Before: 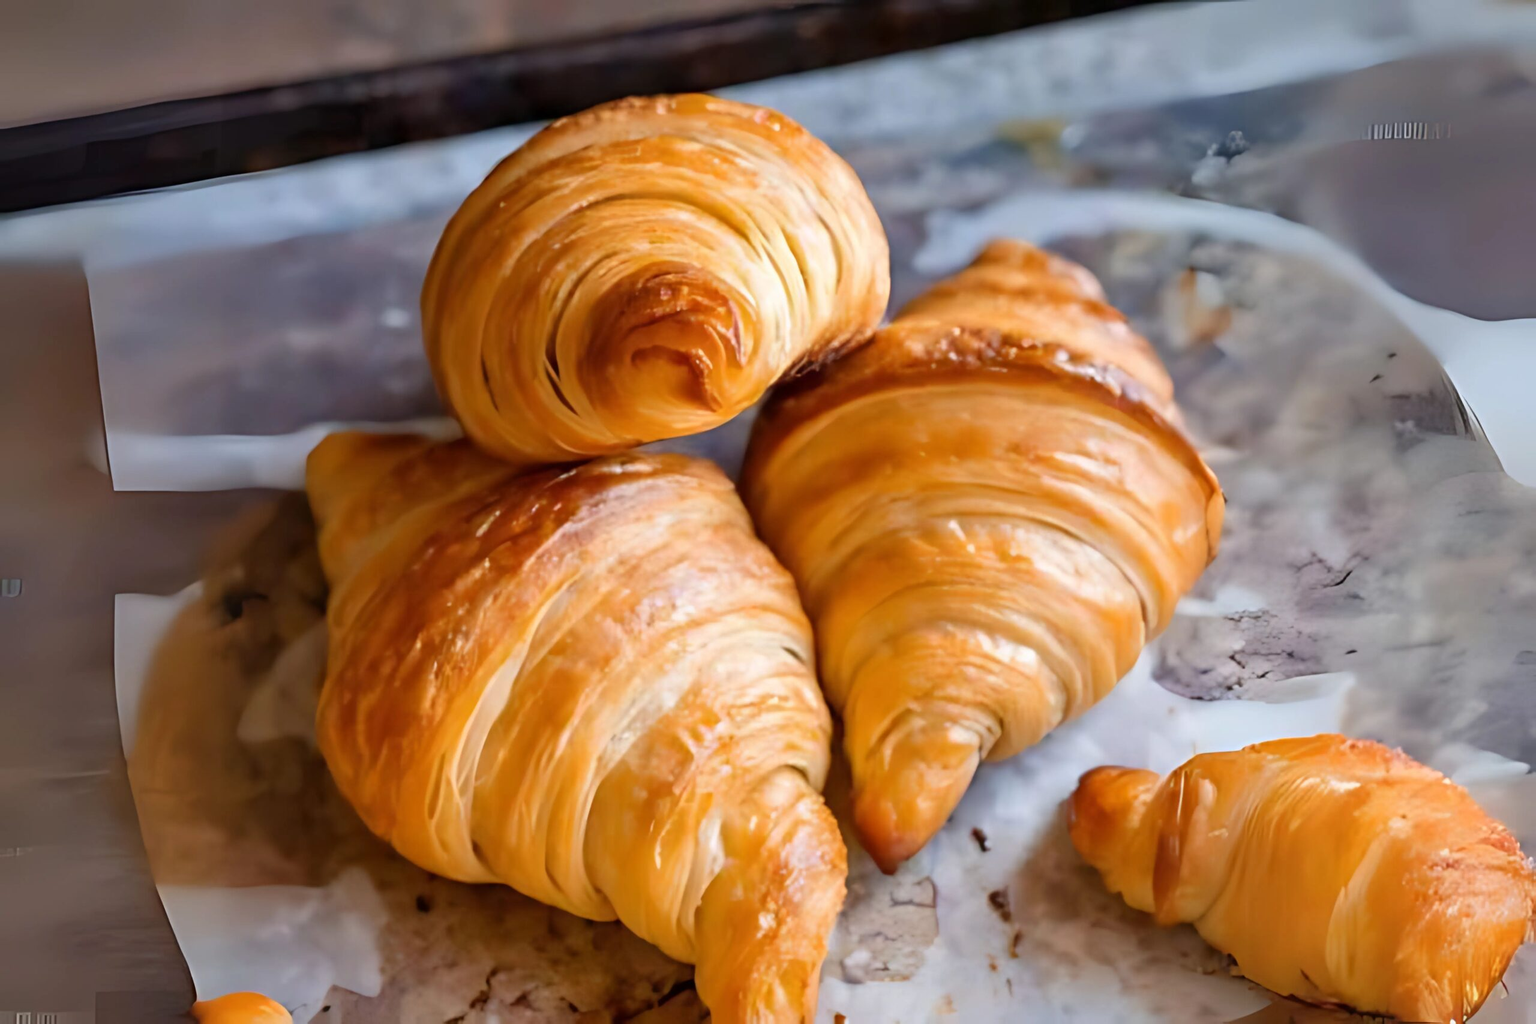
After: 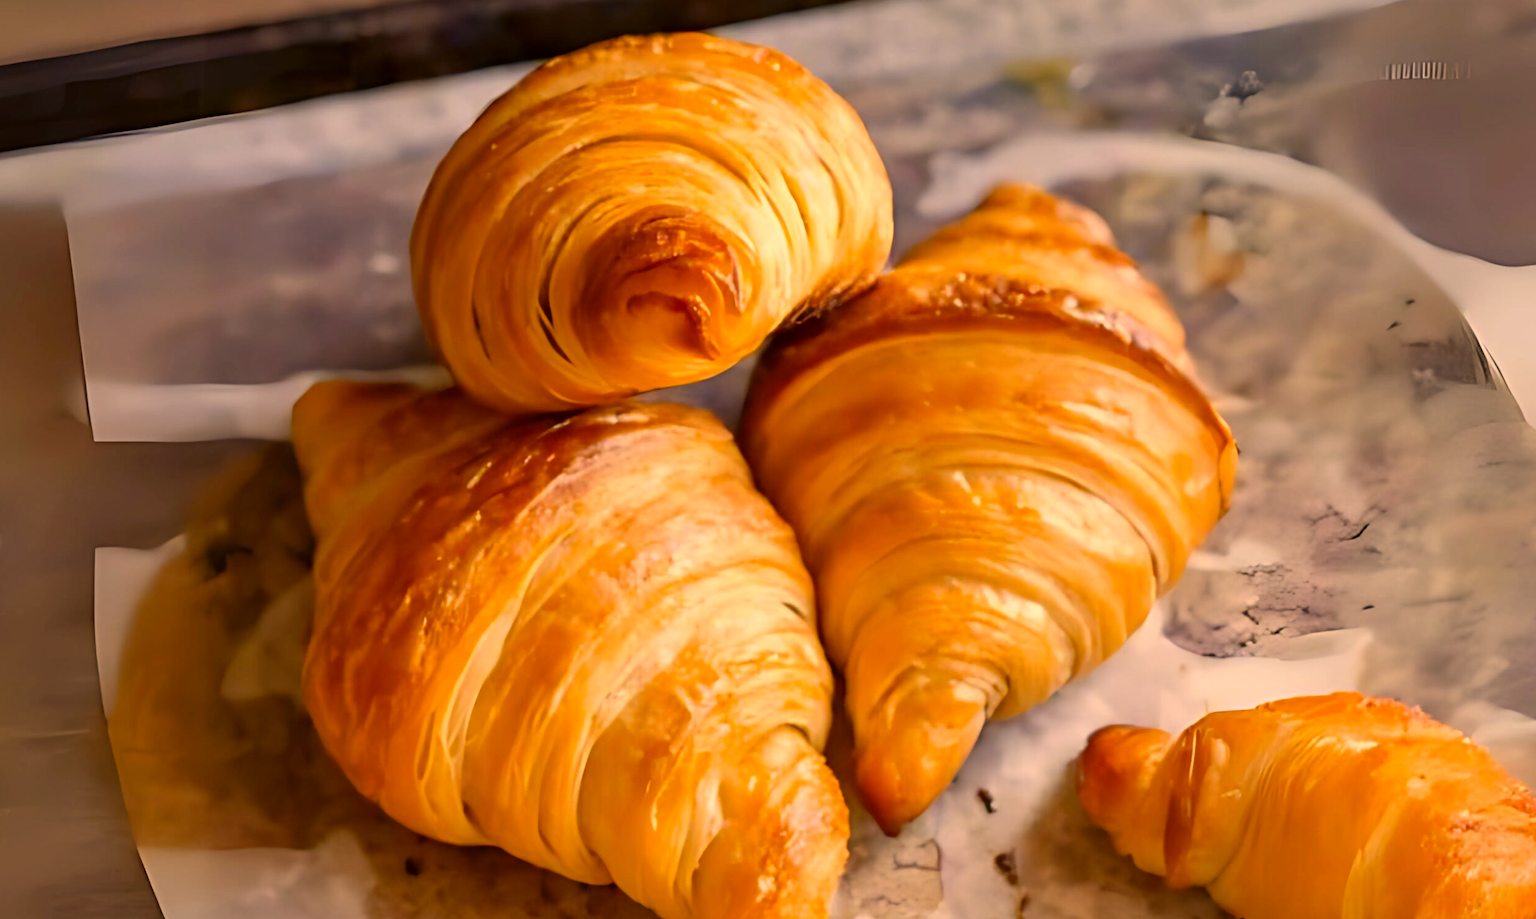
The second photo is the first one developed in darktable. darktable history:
color correction: highlights a* 17.94, highlights b* 35.39, shadows a* 1.48, shadows b* 6.42, saturation 1.01
crop: left 1.507%, top 6.147%, right 1.379%, bottom 6.637%
